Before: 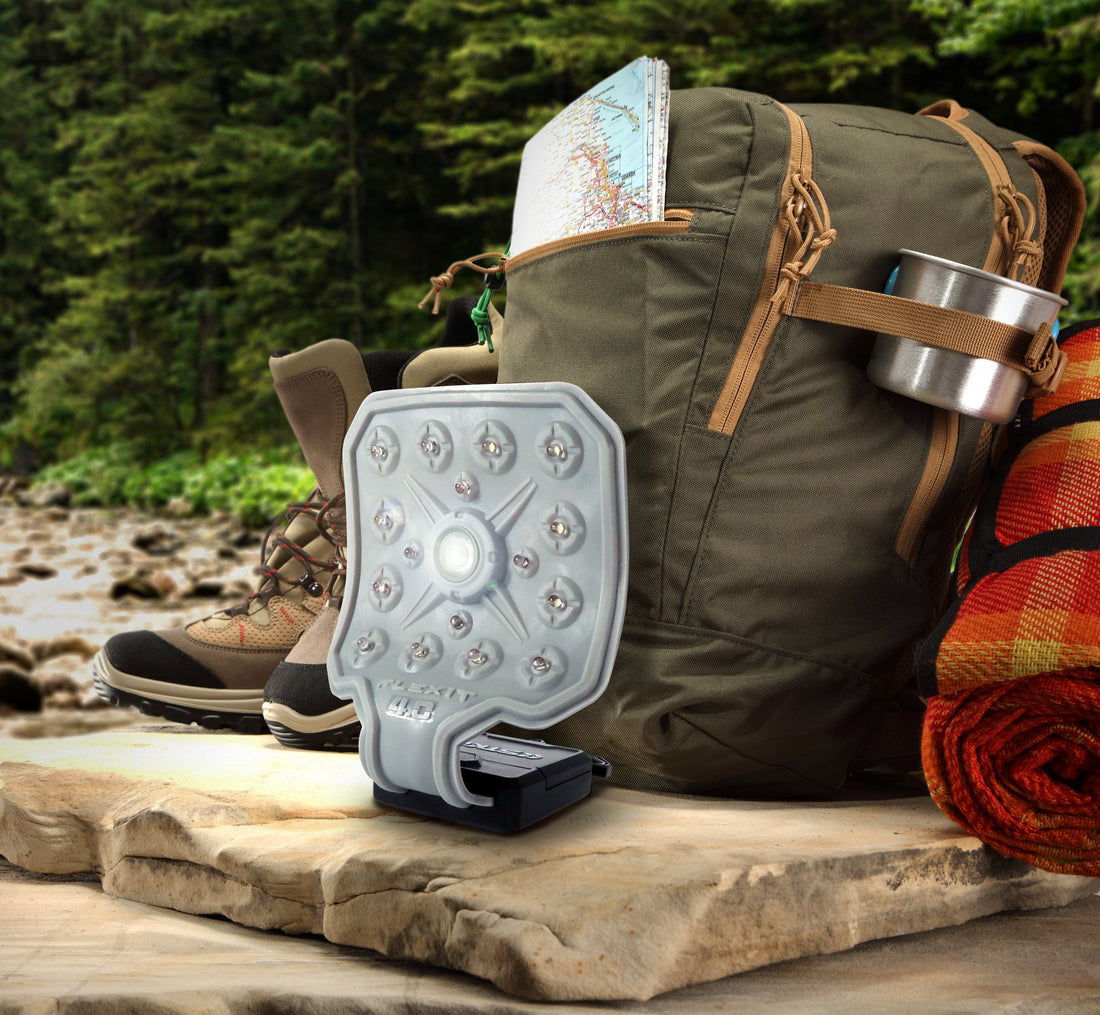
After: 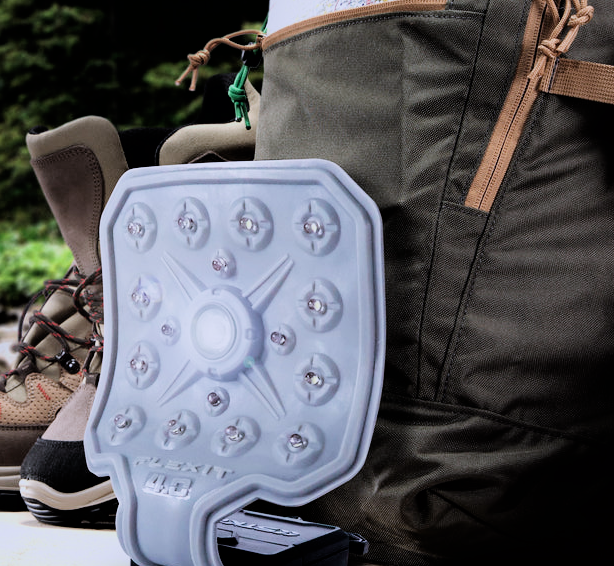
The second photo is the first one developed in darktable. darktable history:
crop and rotate: left 22.13%, top 22.054%, right 22.026%, bottom 22.102%
filmic rgb: black relative exposure -5 EV, hardness 2.88, contrast 1.3, highlights saturation mix -30%
color calibration: illuminant as shot in camera, x 0.379, y 0.396, temperature 4138.76 K
